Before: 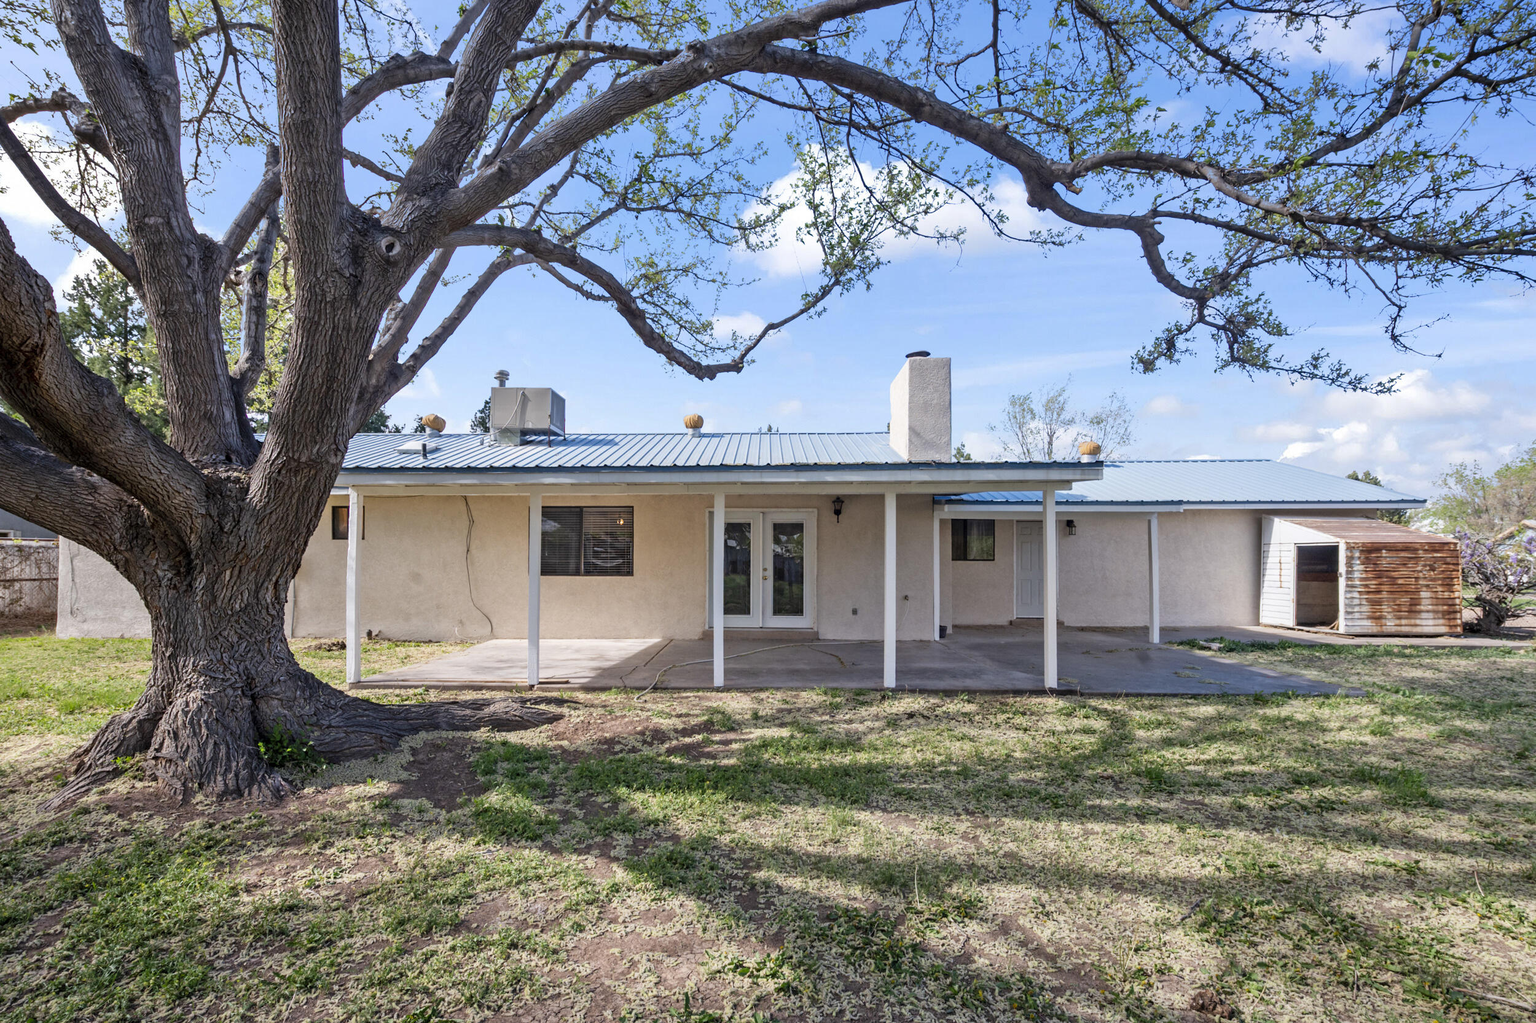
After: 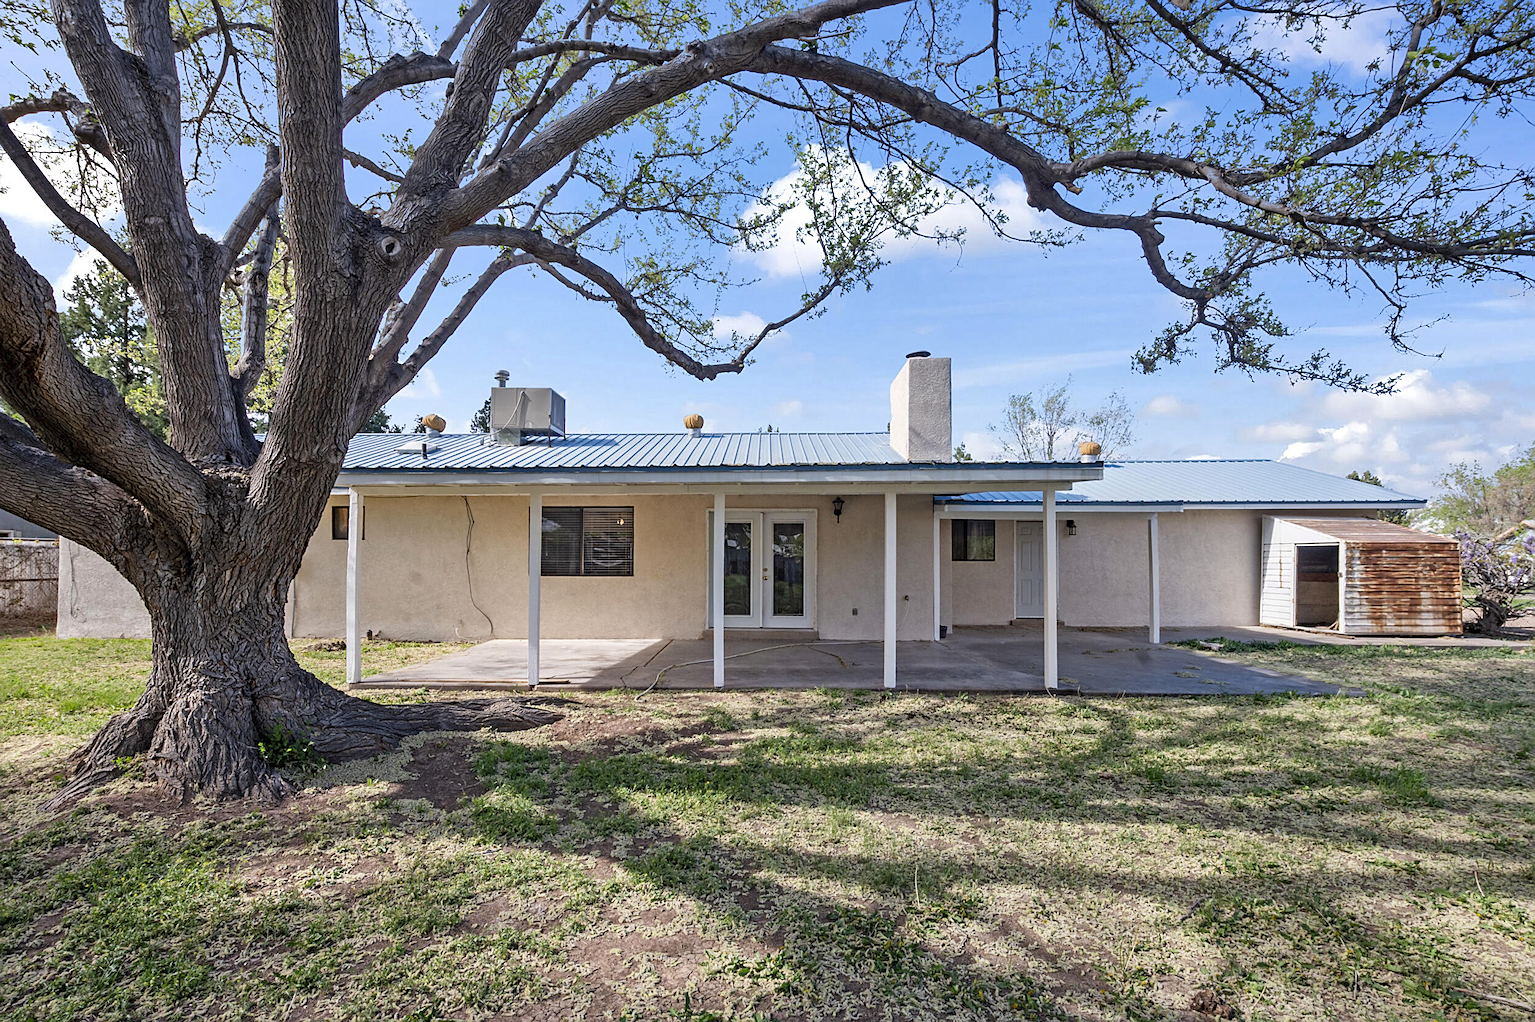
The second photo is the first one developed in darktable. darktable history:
shadows and highlights: shadows 37.79, highlights -27.85, soften with gaussian
sharpen: on, module defaults
haze removal: strength 0.106, compatibility mode true, adaptive false
